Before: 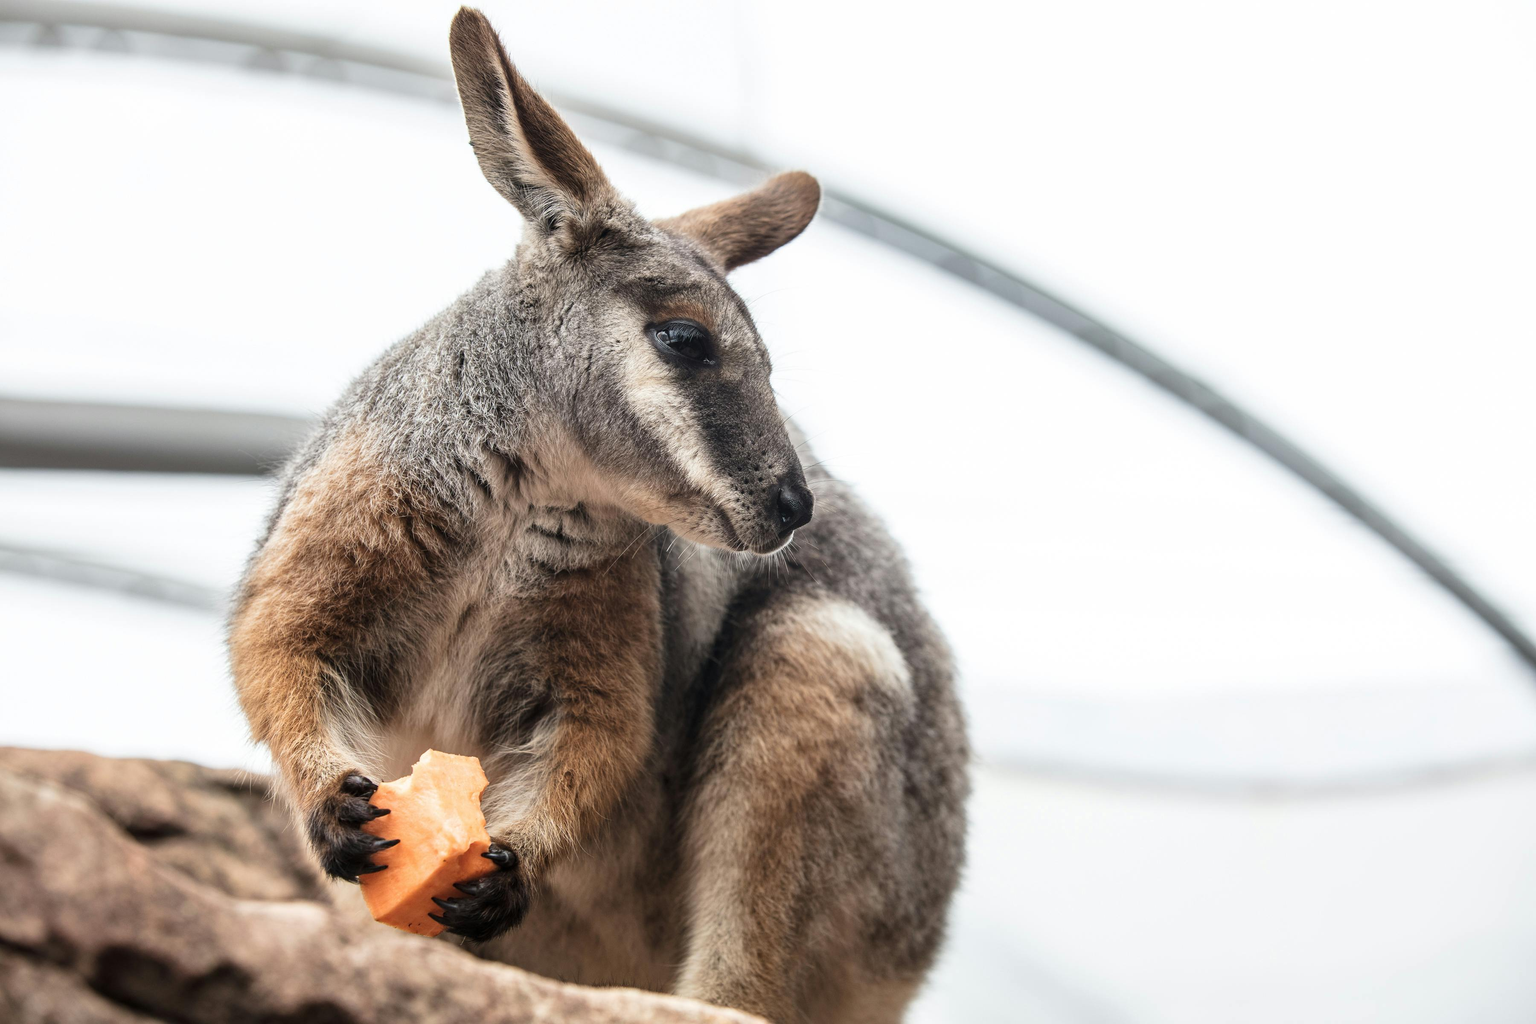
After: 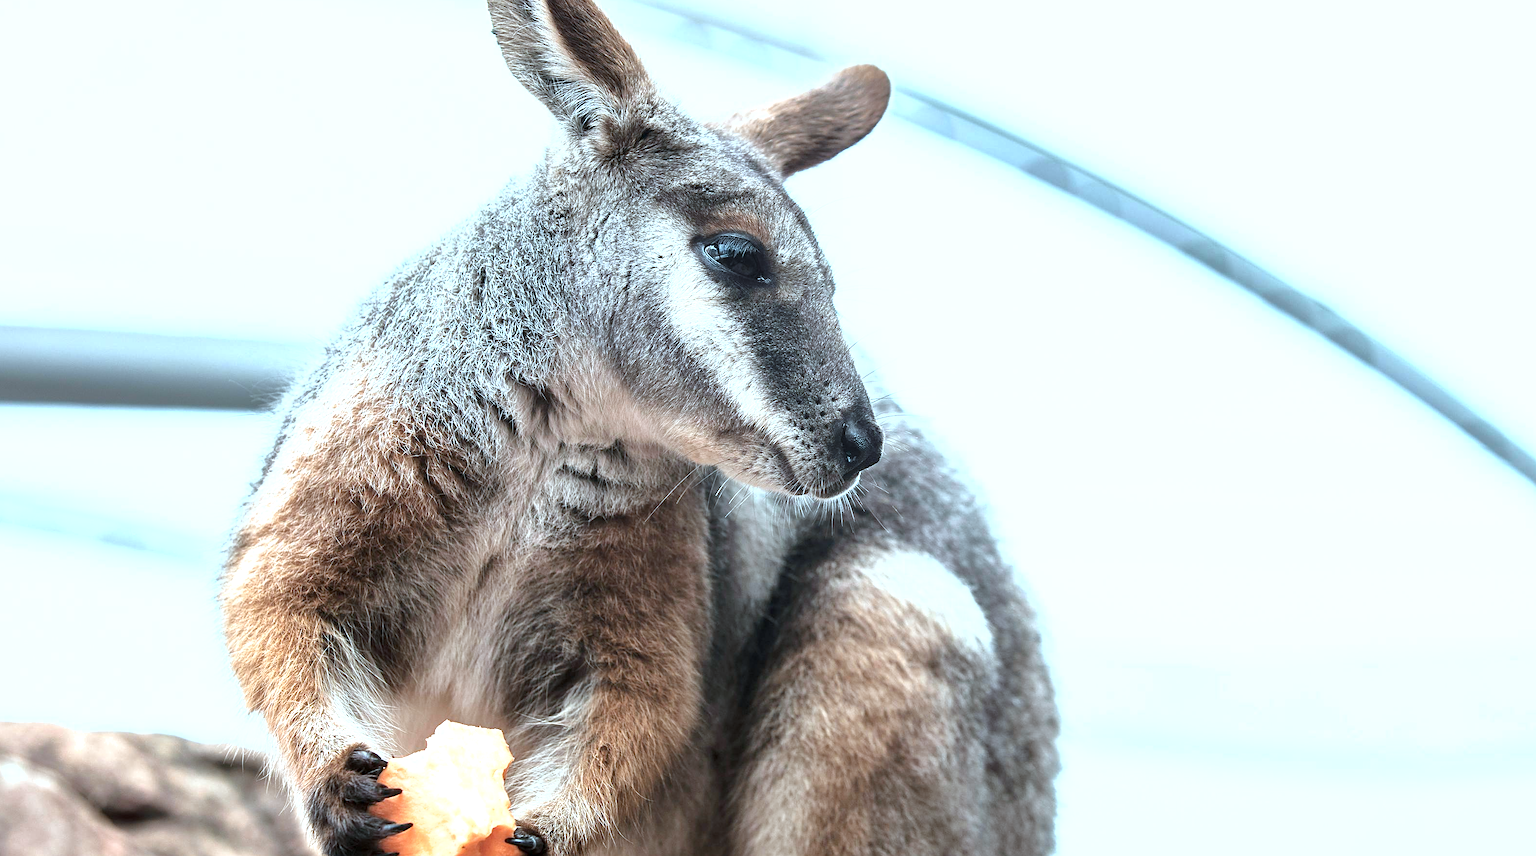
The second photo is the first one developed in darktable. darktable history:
sharpen: on, module defaults
crop and rotate: left 2.425%, top 11.305%, right 9.6%, bottom 15.08%
shadows and highlights: shadows -20, white point adjustment -2, highlights -35
color correction: highlights a* -10.69, highlights b* -19.19
exposure: black level correction 0.001, exposure 0.955 EV, compensate exposure bias true, compensate highlight preservation false
